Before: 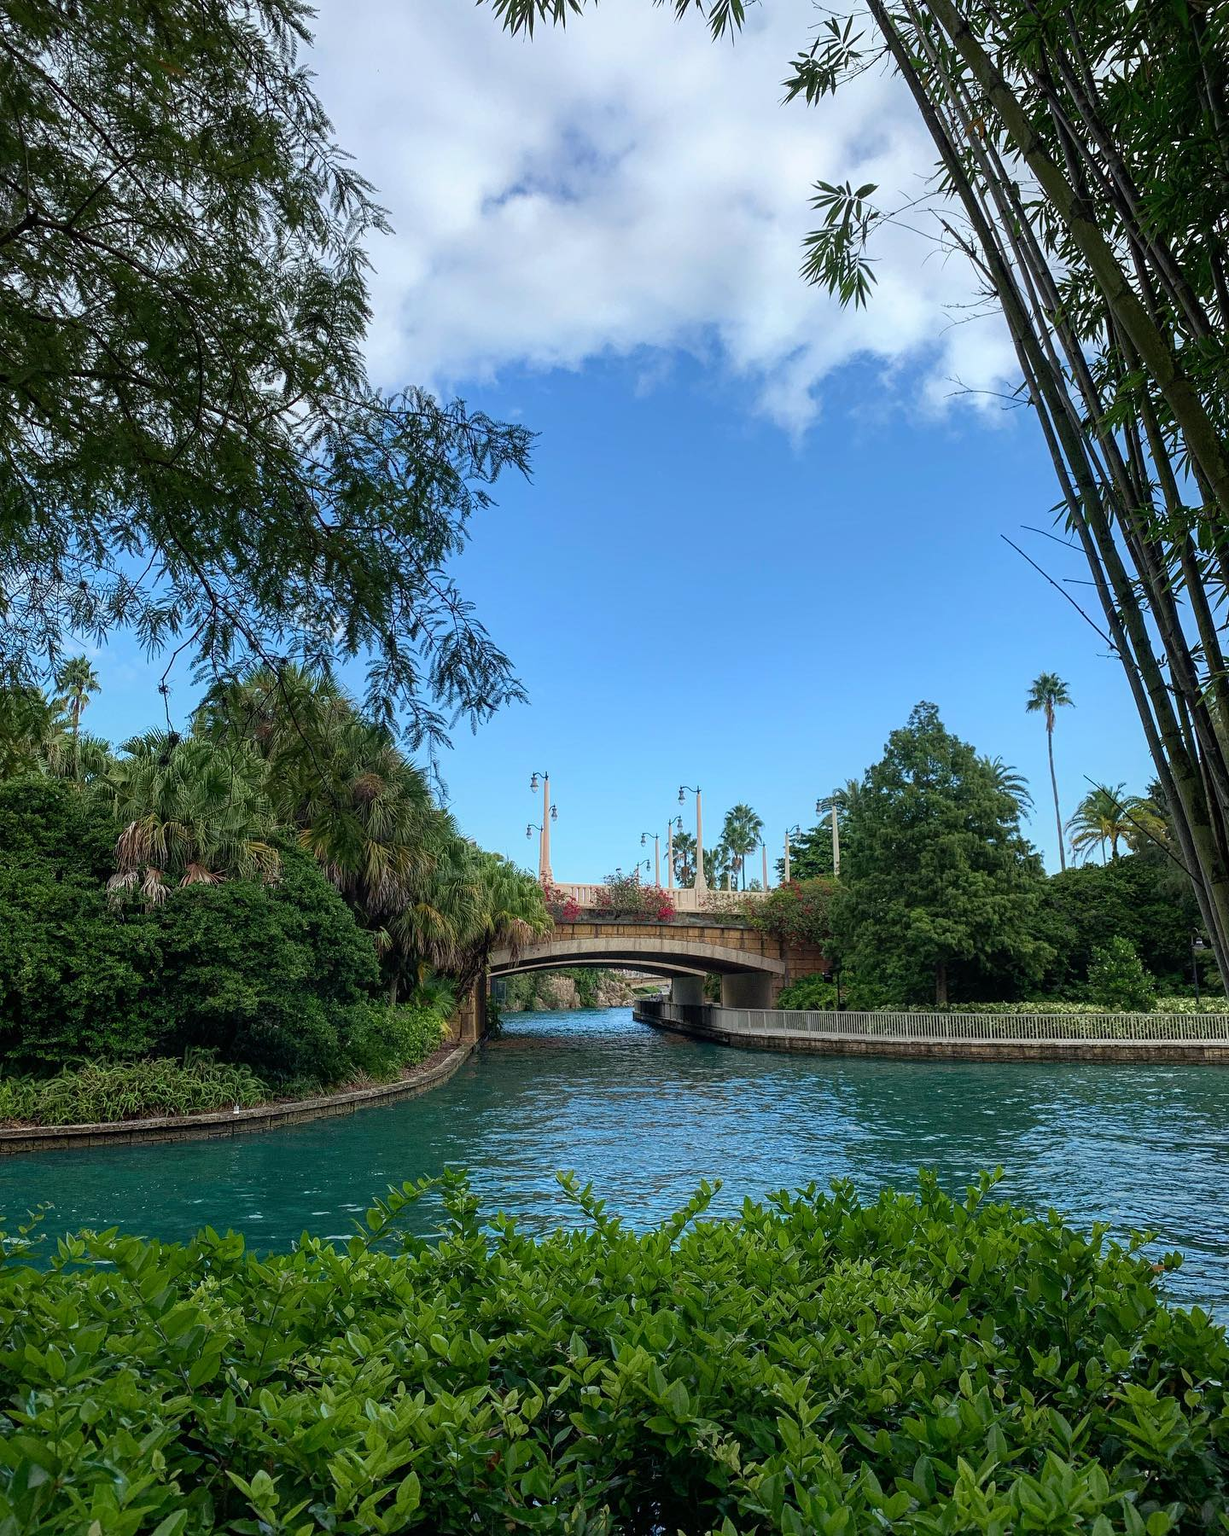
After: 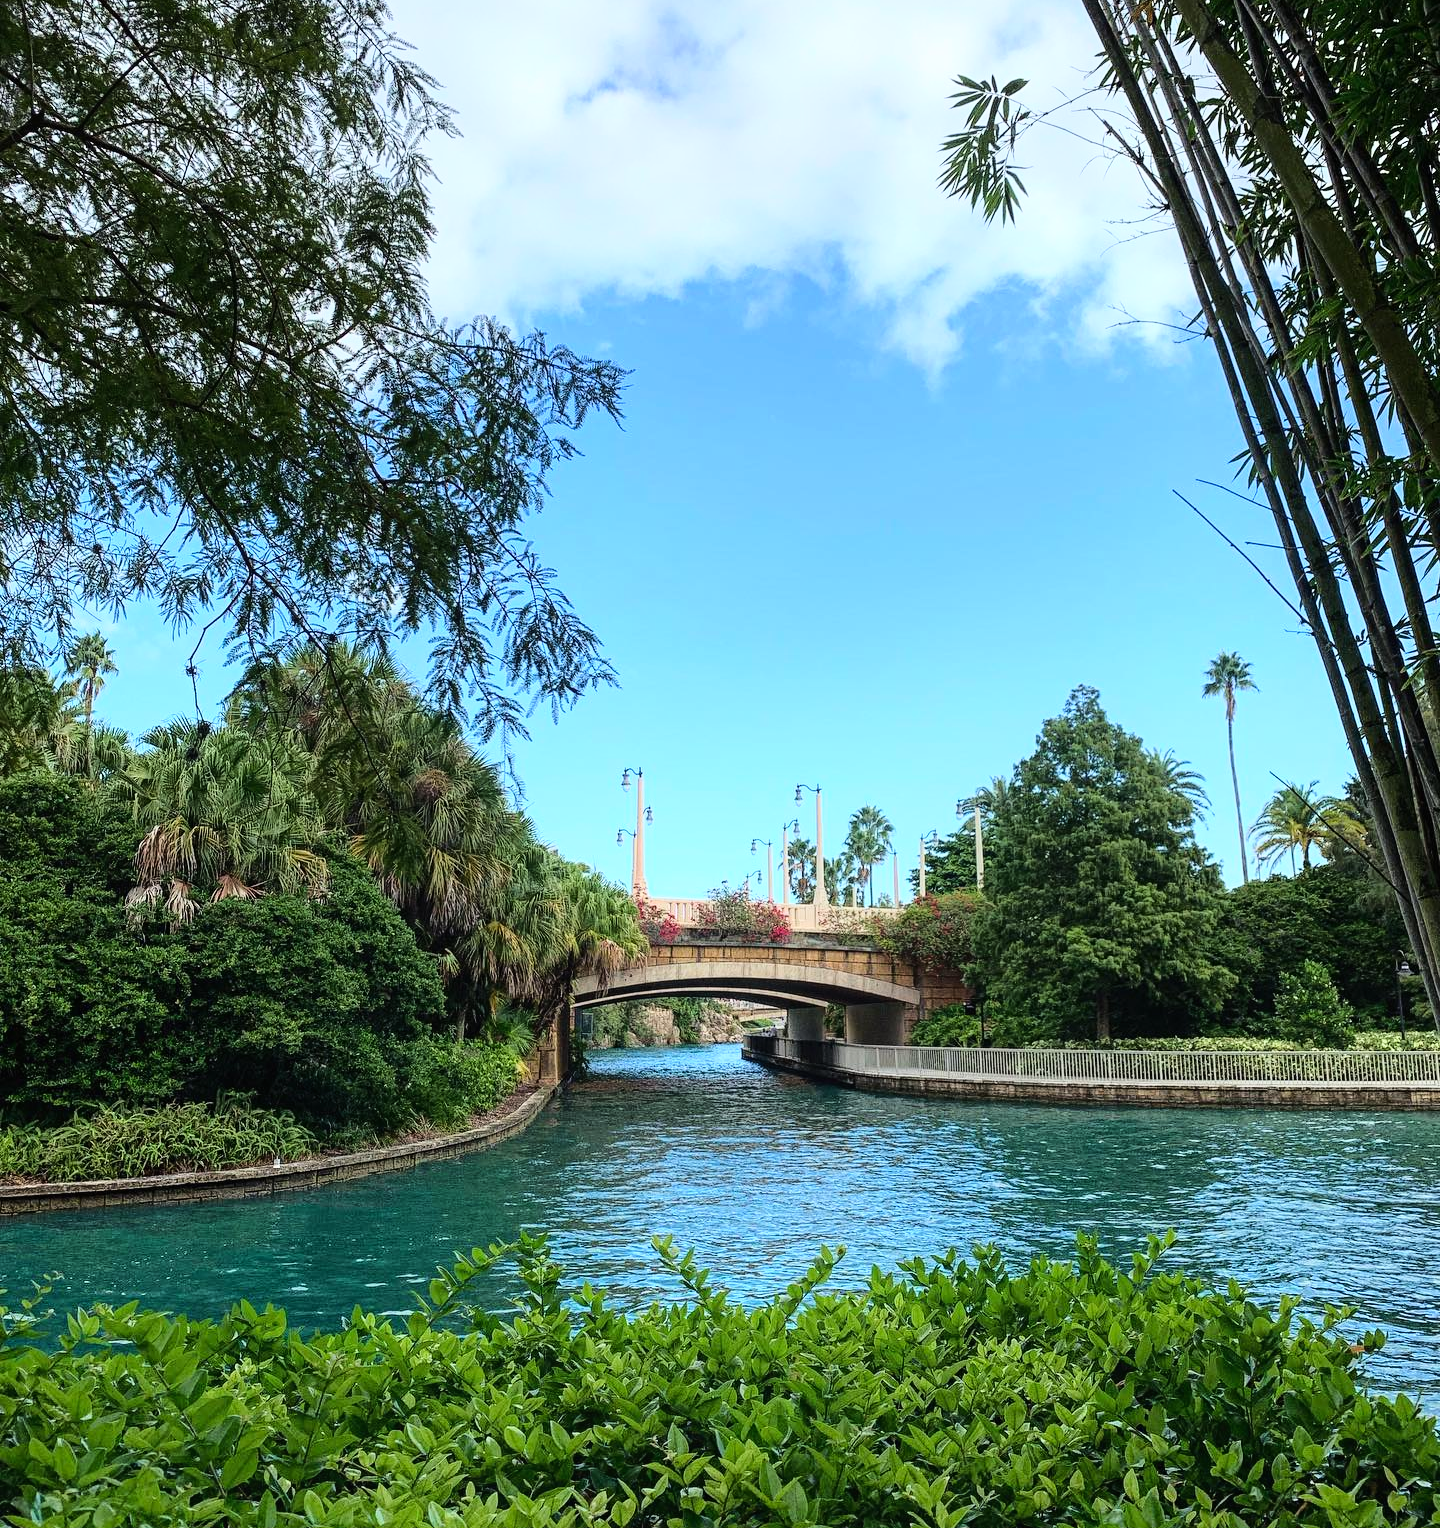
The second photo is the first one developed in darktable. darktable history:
crop: top 7.616%, bottom 7.475%
base curve: curves: ch0 [(0, 0) (0.028, 0.03) (0.121, 0.232) (0.46, 0.748) (0.859, 0.968) (1, 1)]
contrast equalizer: y [[0.514, 0.573, 0.581, 0.508, 0.5, 0.5], [0.5 ×6], [0.5 ×6], [0 ×6], [0 ×6]], mix -0.218
